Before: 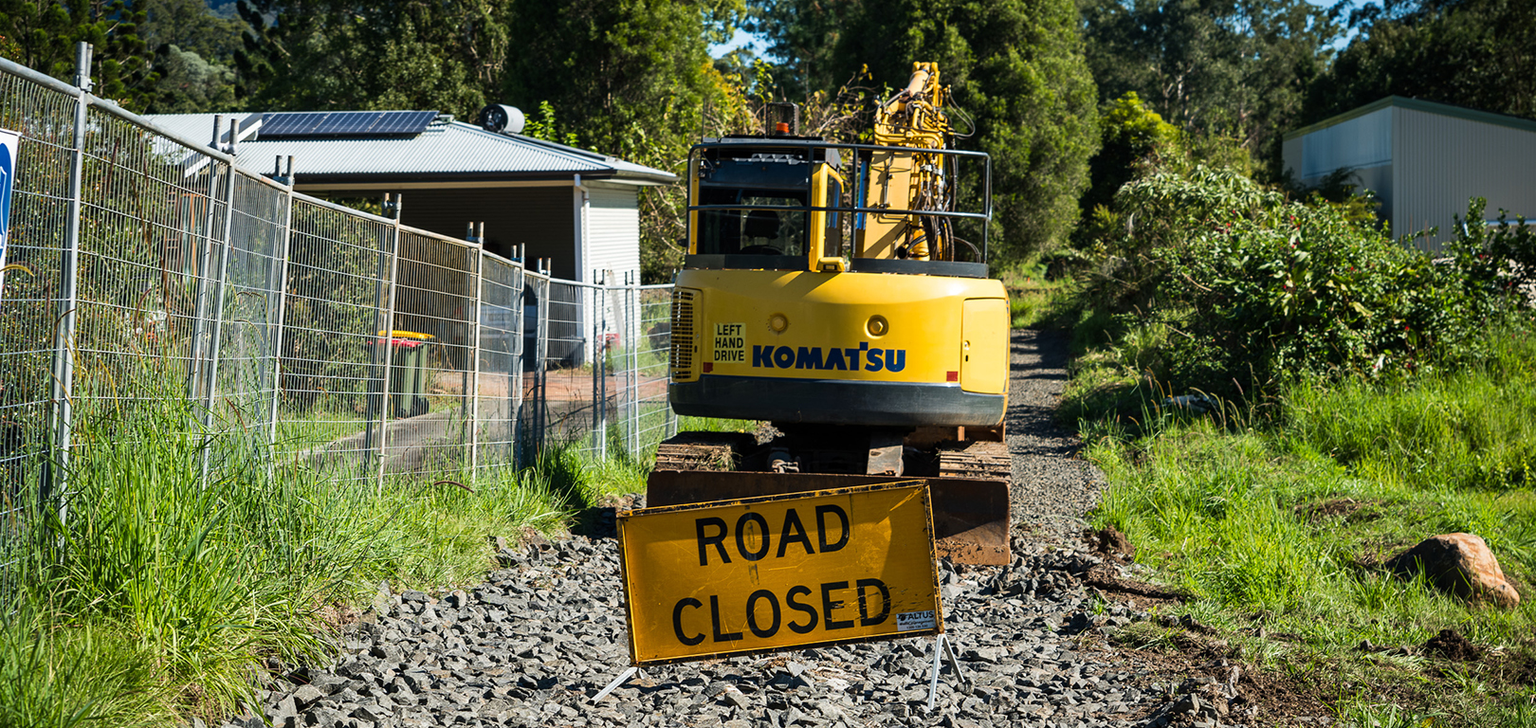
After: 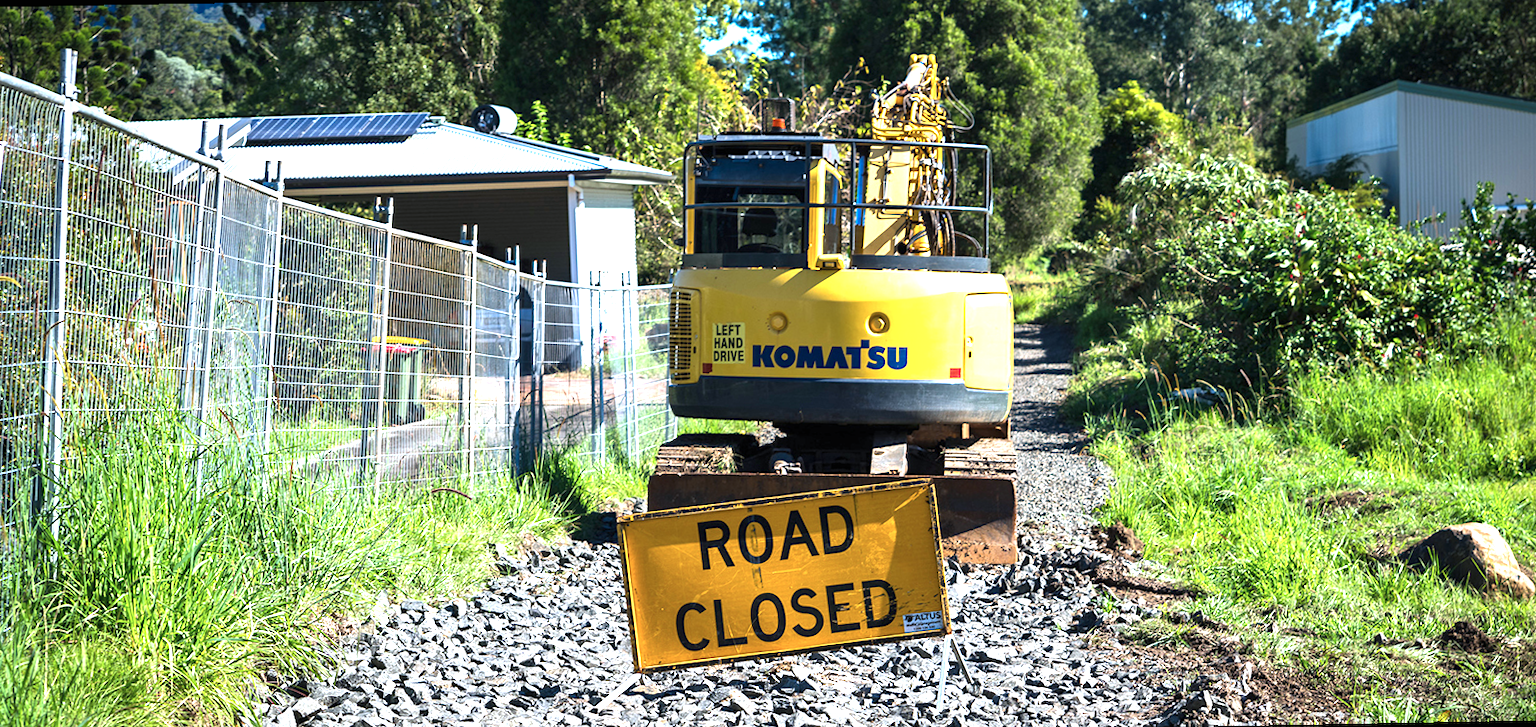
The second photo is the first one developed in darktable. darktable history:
color calibration: illuminant as shot in camera, x 0.37, y 0.382, temperature 4313.32 K
exposure: black level correction 0, exposure 1.2 EV, compensate exposure bias true, compensate highlight preservation false
rotate and perspective: rotation -1°, crop left 0.011, crop right 0.989, crop top 0.025, crop bottom 0.975
